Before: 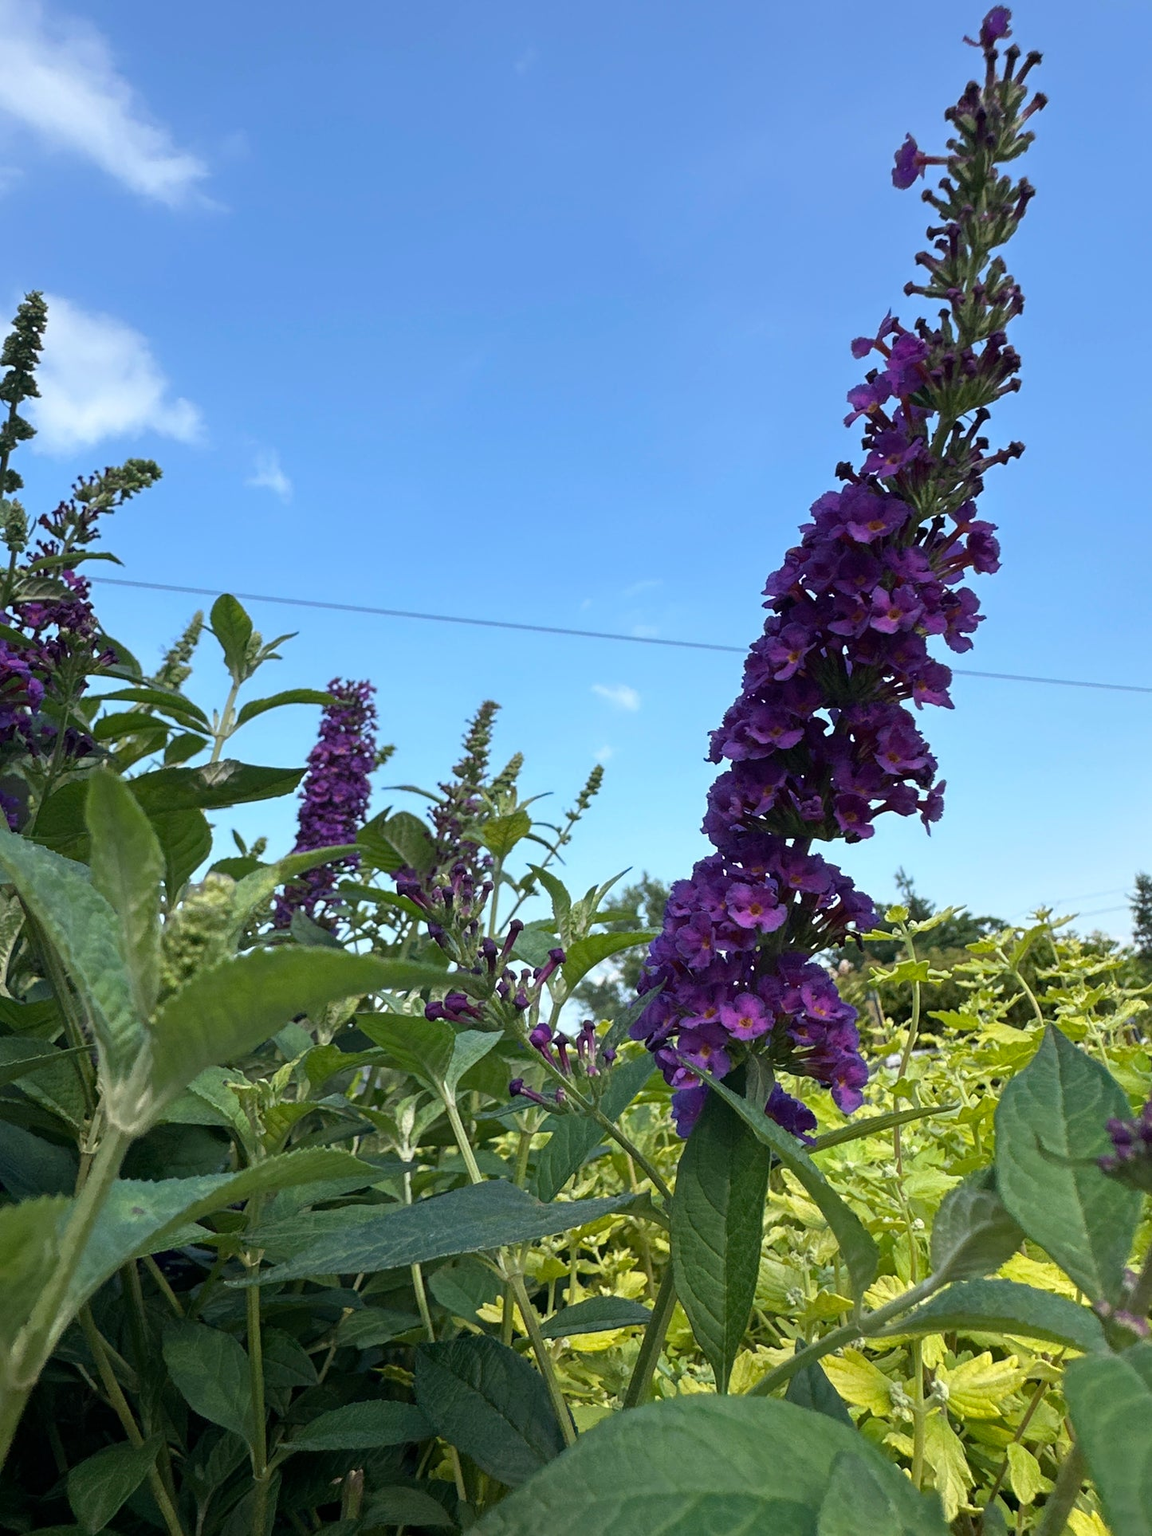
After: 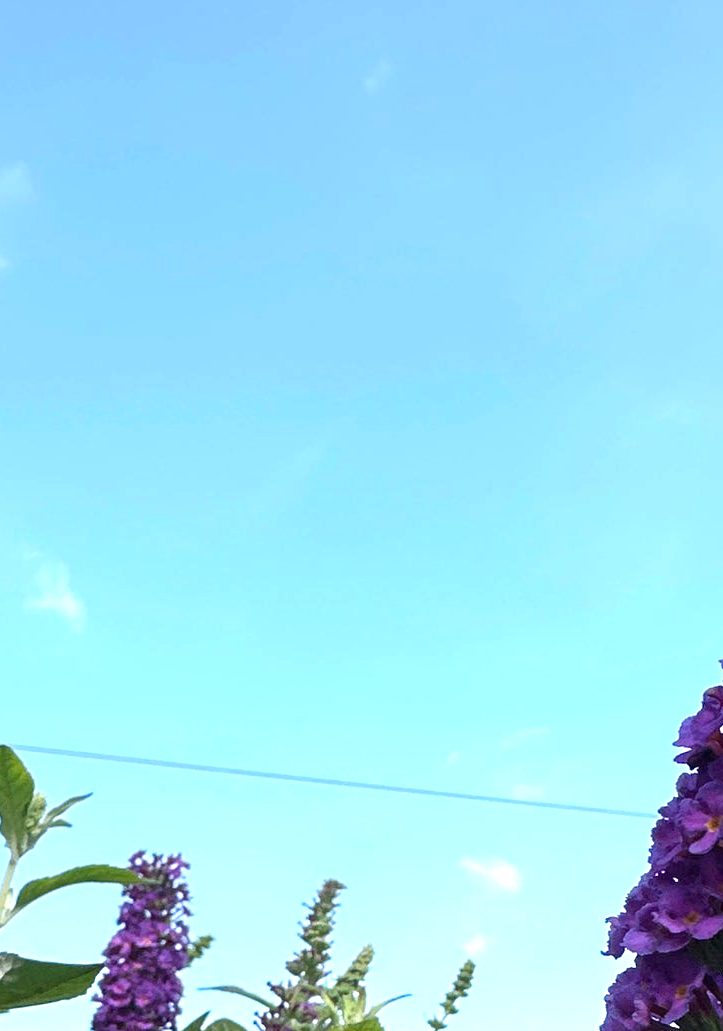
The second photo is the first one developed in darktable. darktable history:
crop: left 19.556%, right 30.401%, bottom 46.458%
exposure: black level correction 0, exposure 1.1 EV, compensate highlight preservation false
